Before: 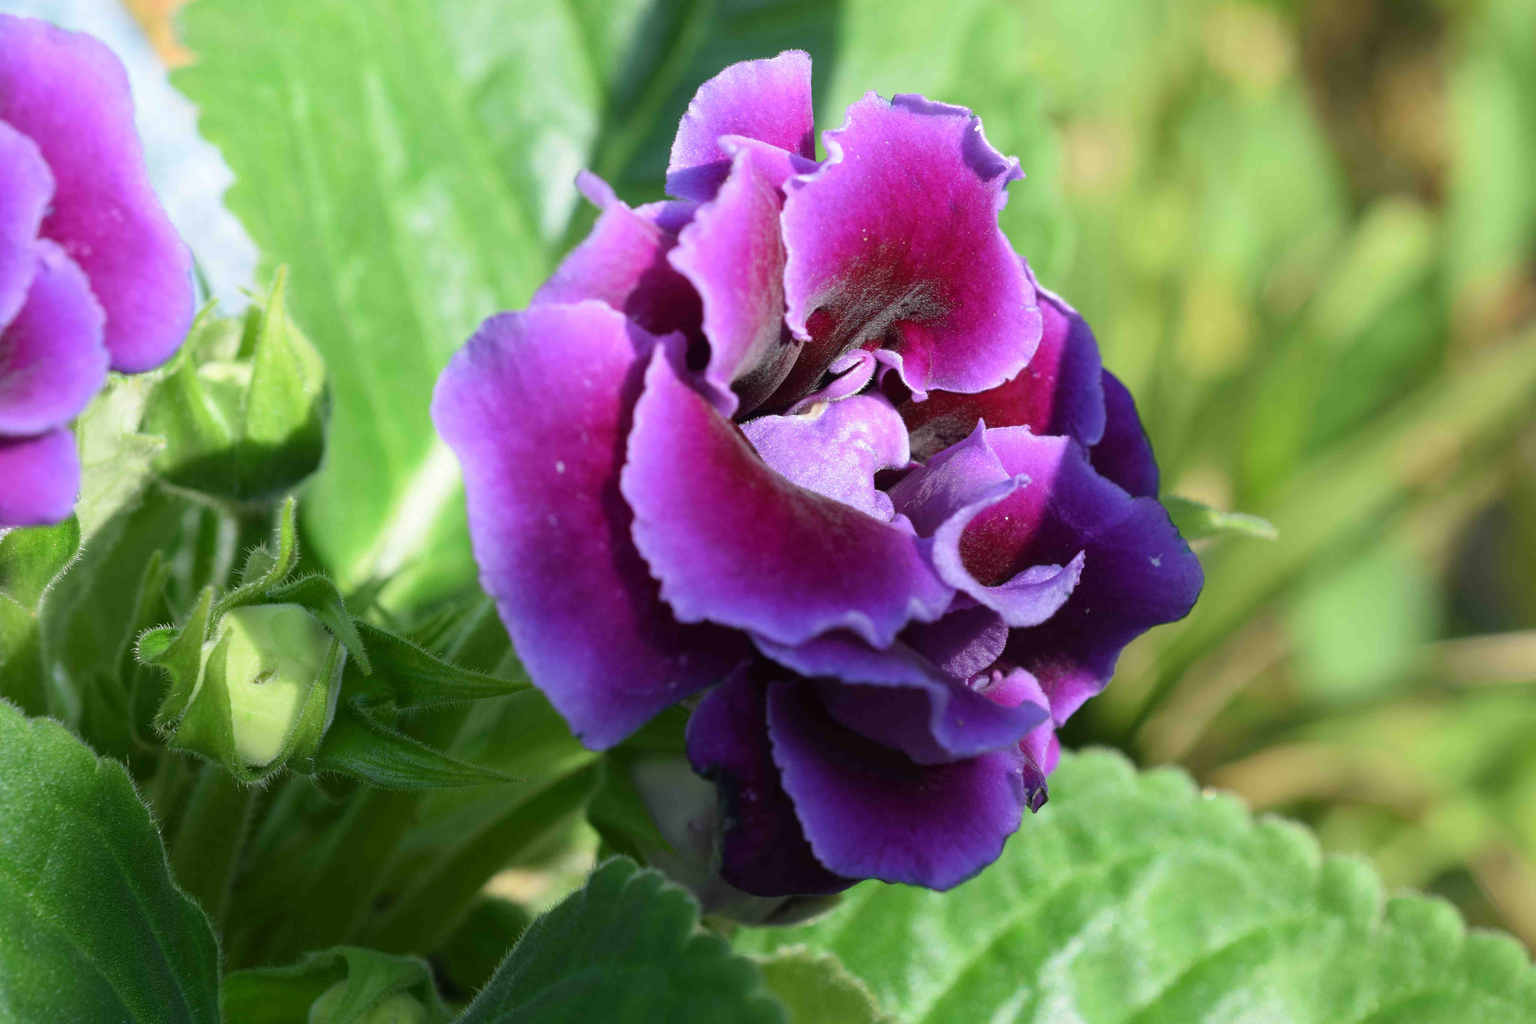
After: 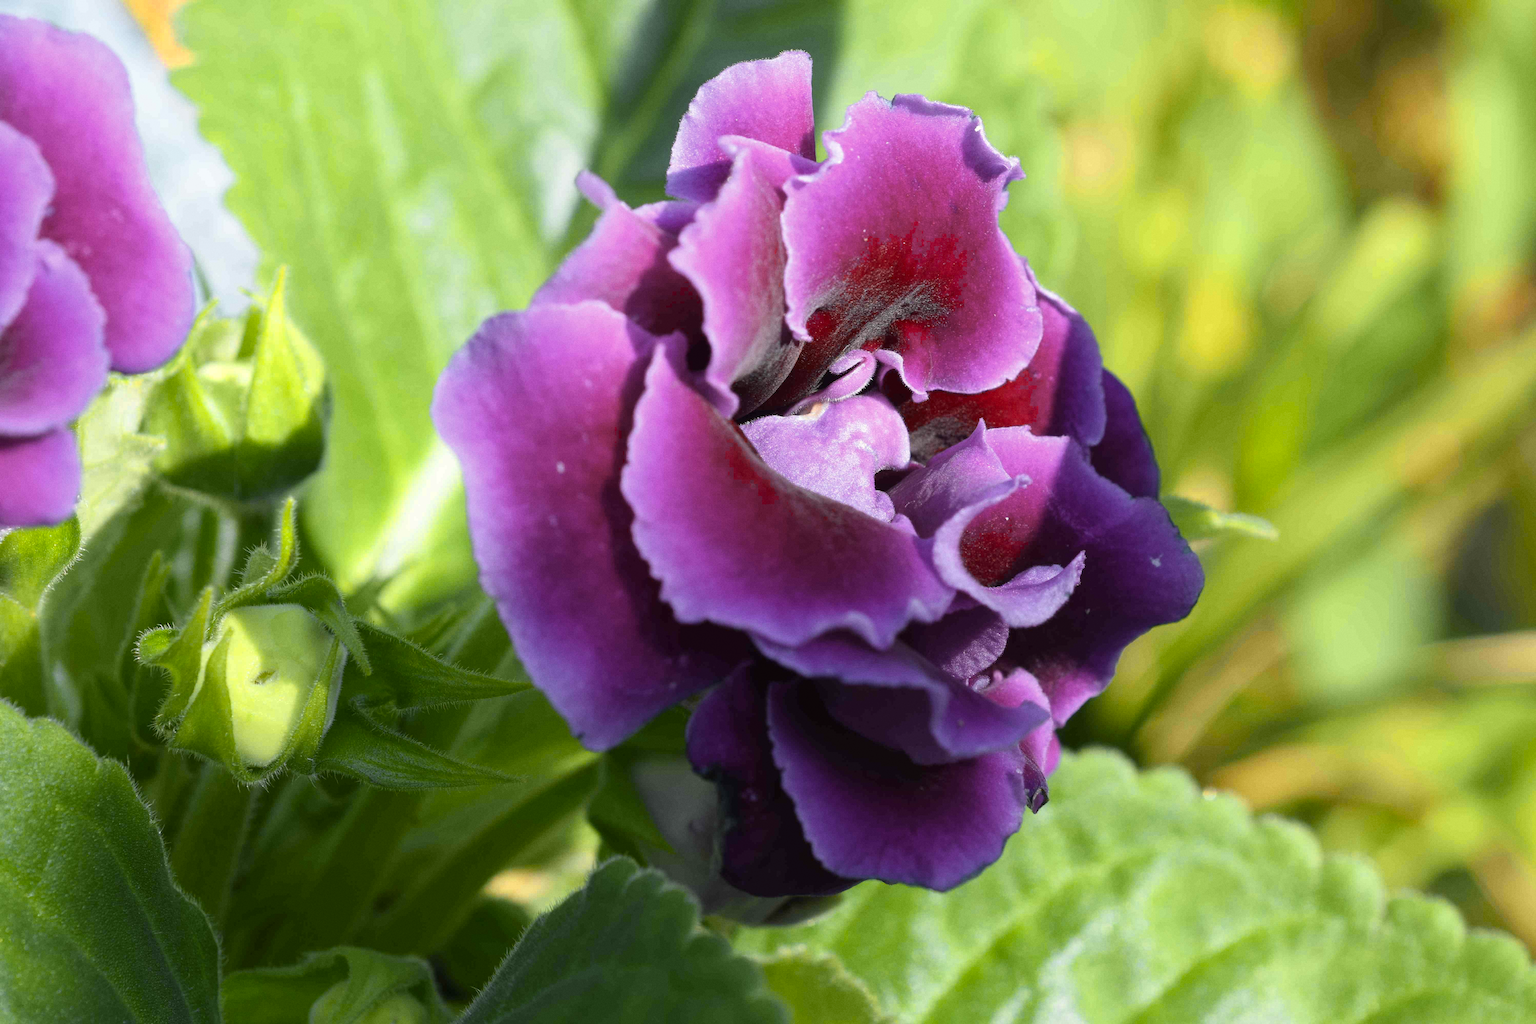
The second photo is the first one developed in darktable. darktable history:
color zones: curves: ch0 [(0, 0.511) (0.143, 0.531) (0.286, 0.56) (0.429, 0.5) (0.571, 0.5) (0.714, 0.5) (0.857, 0.5) (1, 0.5)]; ch1 [(0, 0.525) (0.143, 0.705) (0.286, 0.715) (0.429, 0.35) (0.571, 0.35) (0.714, 0.35) (0.857, 0.4) (1, 0.4)]; ch2 [(0, 0.572) (0.143, 0.512) (0.286, 0.473) (0.429, 0.45) (0.571, 0.5) (0.714, 0.5) (0.857, 0.518) (1, 0.518)]
grain: coarseness 0.09 ISO, strength 16.61%
